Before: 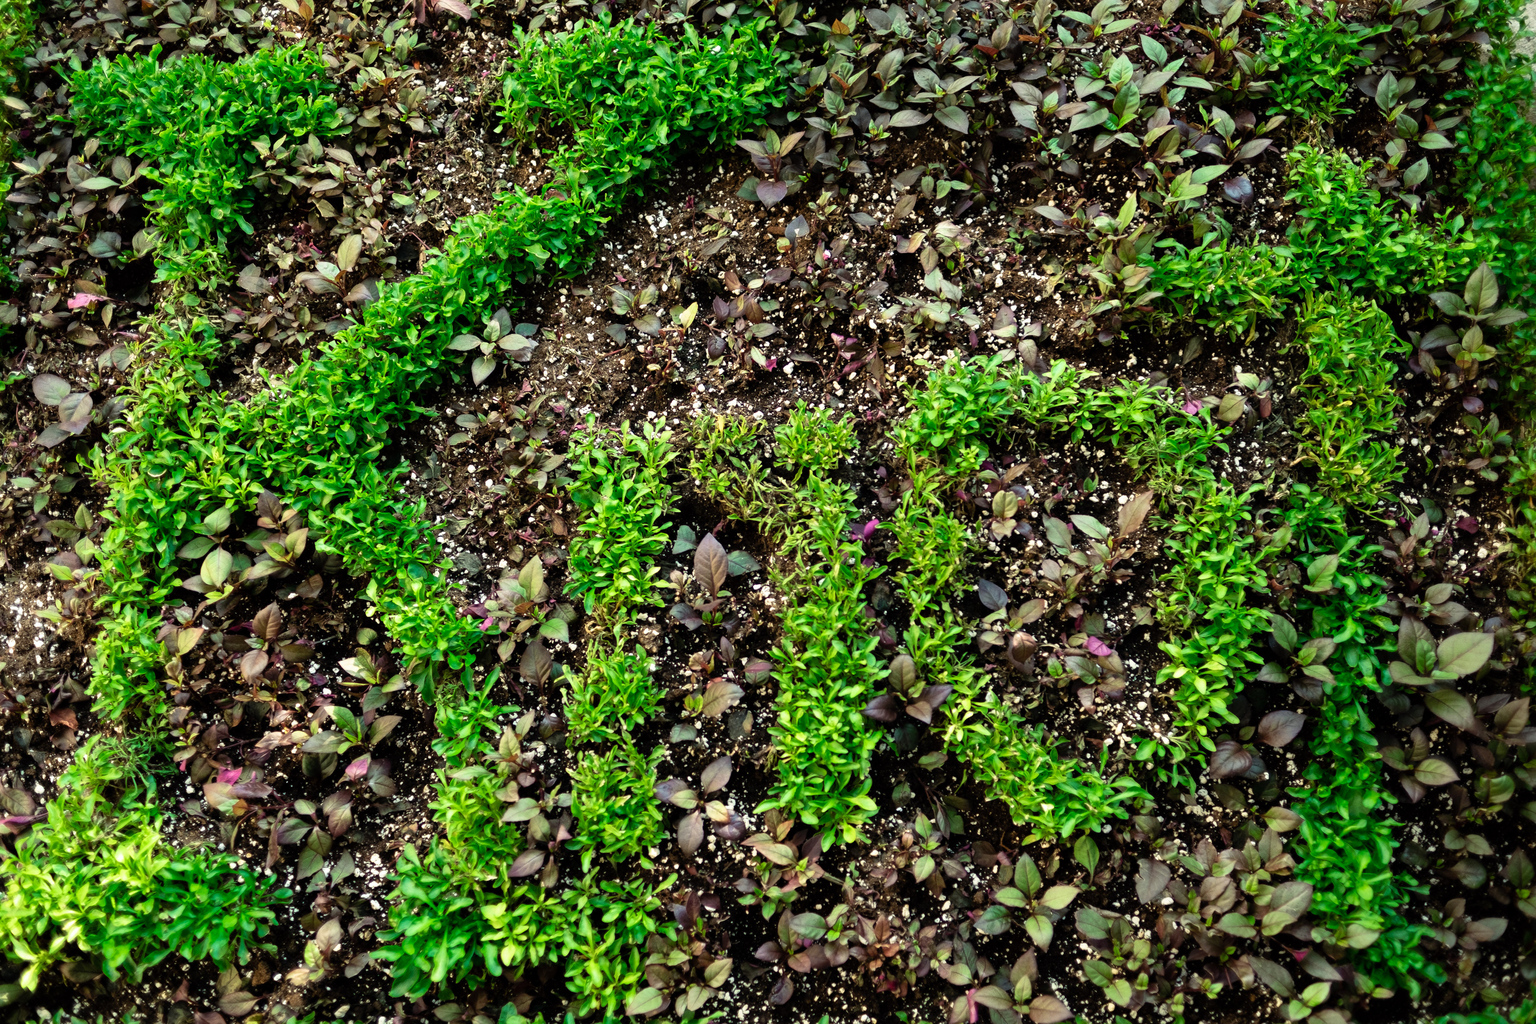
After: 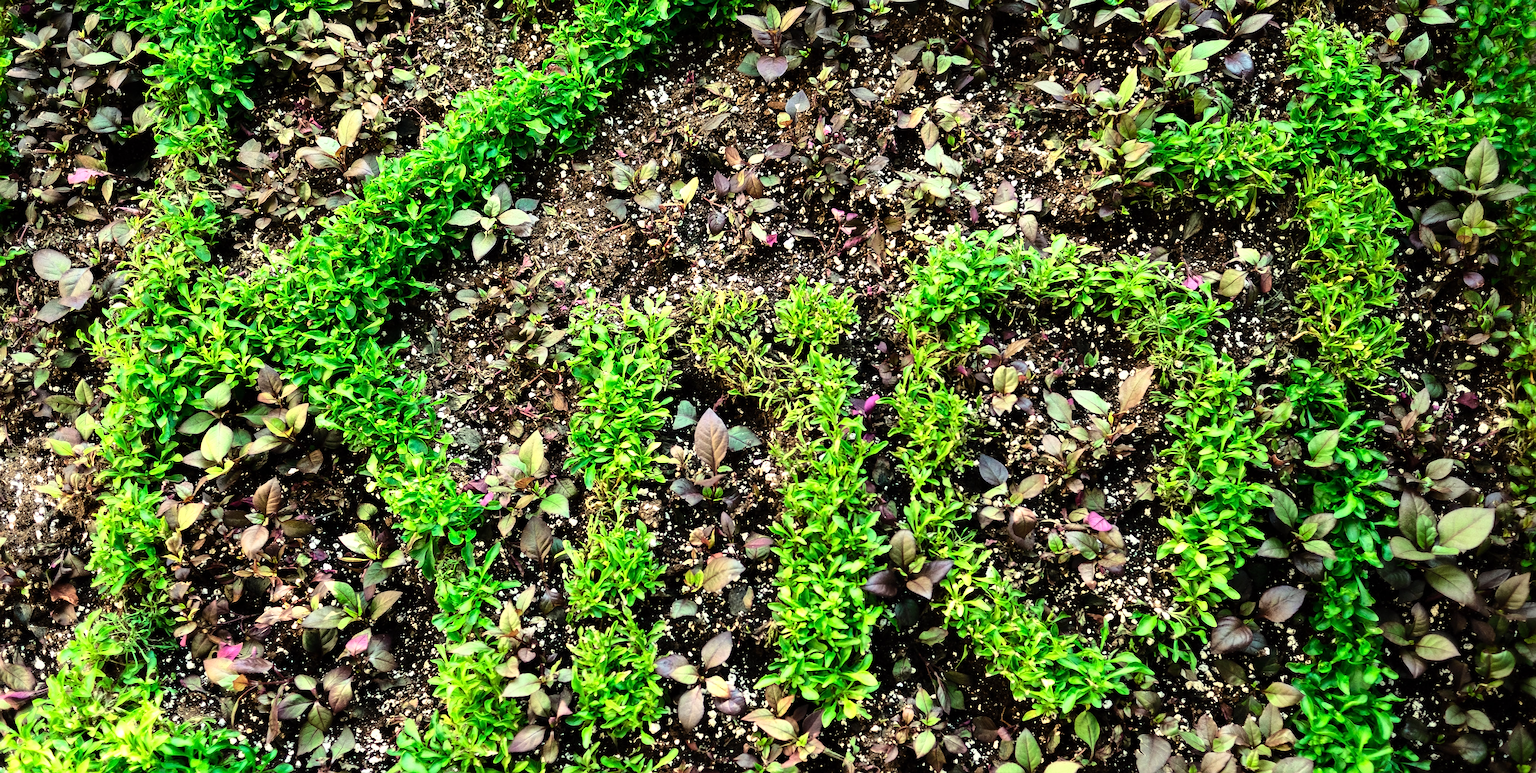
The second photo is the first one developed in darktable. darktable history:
crop and rotate: top 12.288%, bottom 12.191%
sharpen: on, module defaults
base curve: curves: ch0 [(0, 0) (0.028, 0.03) (0.121, 0.232) (0.46, 0.748) (0.859, 0.968) (1, 1)], preserve colors average RGB
